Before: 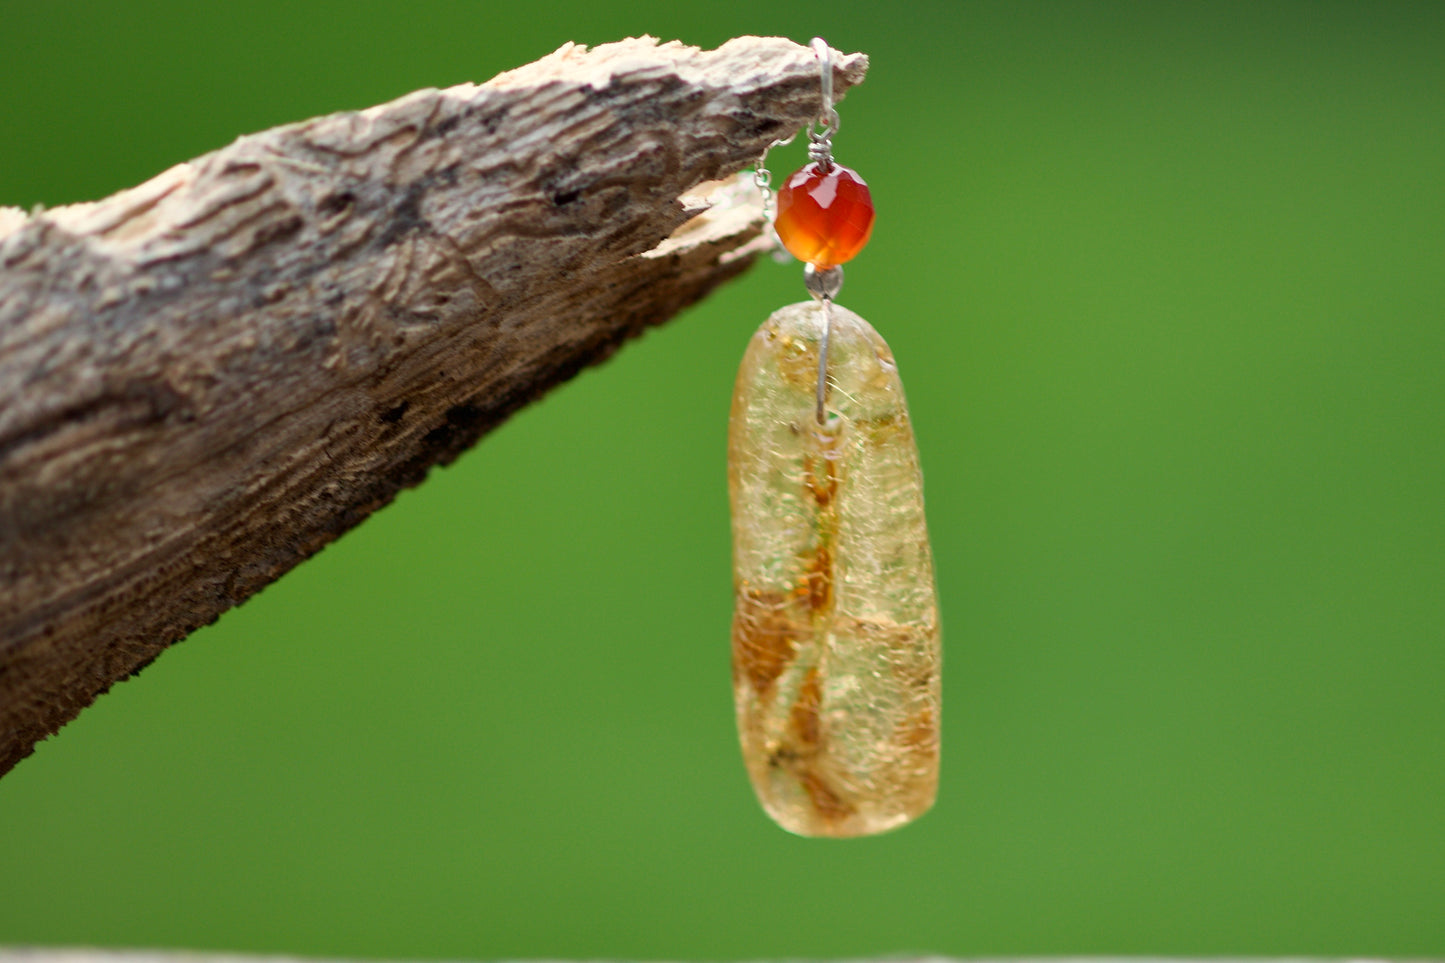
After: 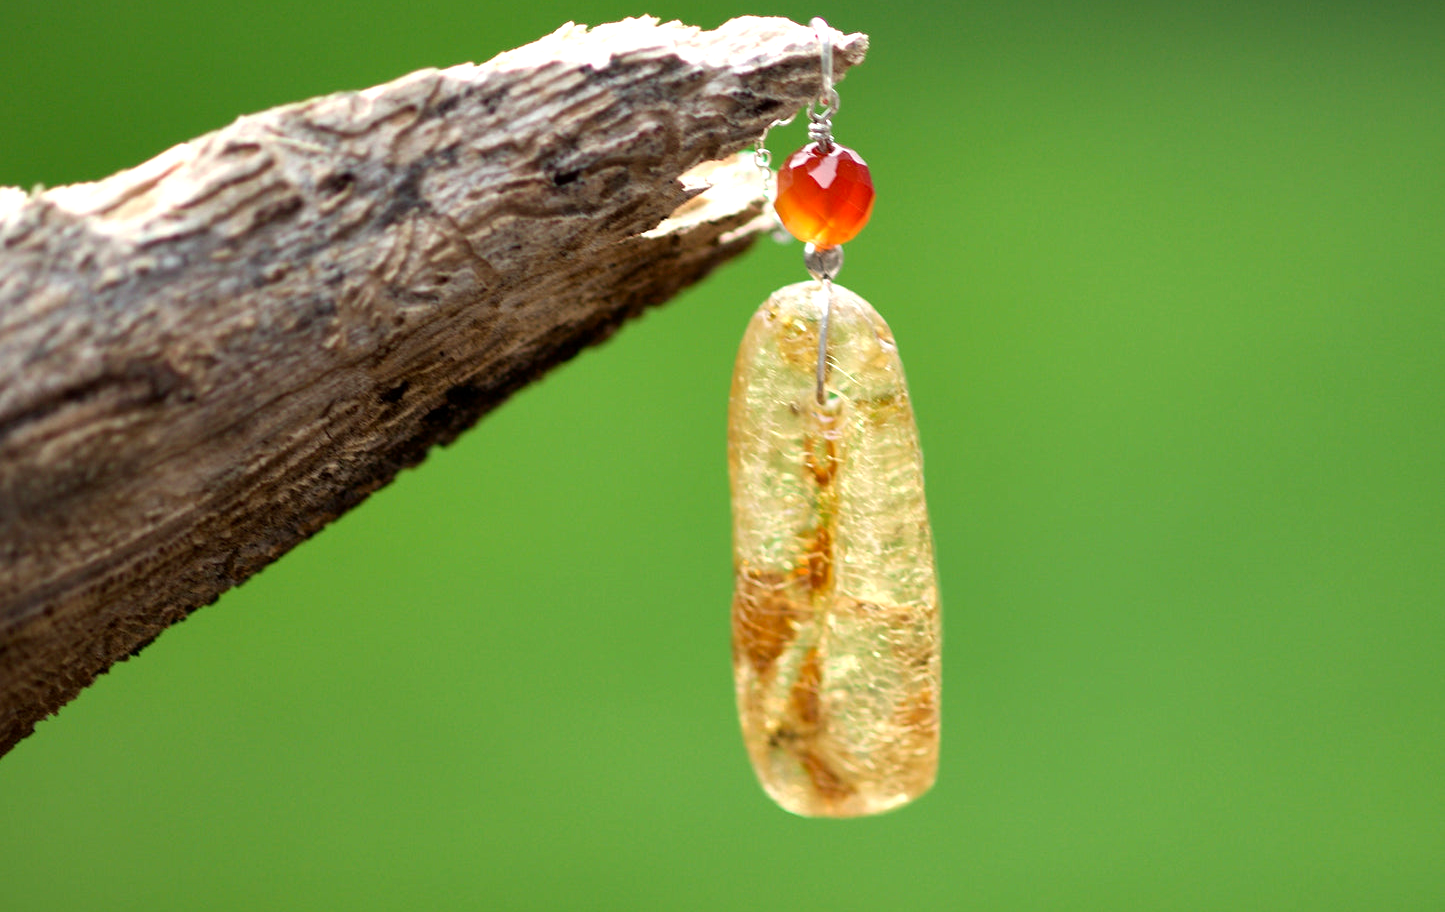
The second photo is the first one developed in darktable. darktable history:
tone equalizer: -8 EV -0.377 EV, -7 EV -0.364 EV, -6 EV -0.319 EV, -5 EV -0.189 EV, -3 EV 0.227 EV, -2 EV 0.308 EV, -1 EV 0.384 EV, +0 EV 0.437 EV
exposure: black level correction 0.001, exposure 0.191 EV, compensate highlight preservation false
crop and rotate: top 2.126%, bottom 3.113%
